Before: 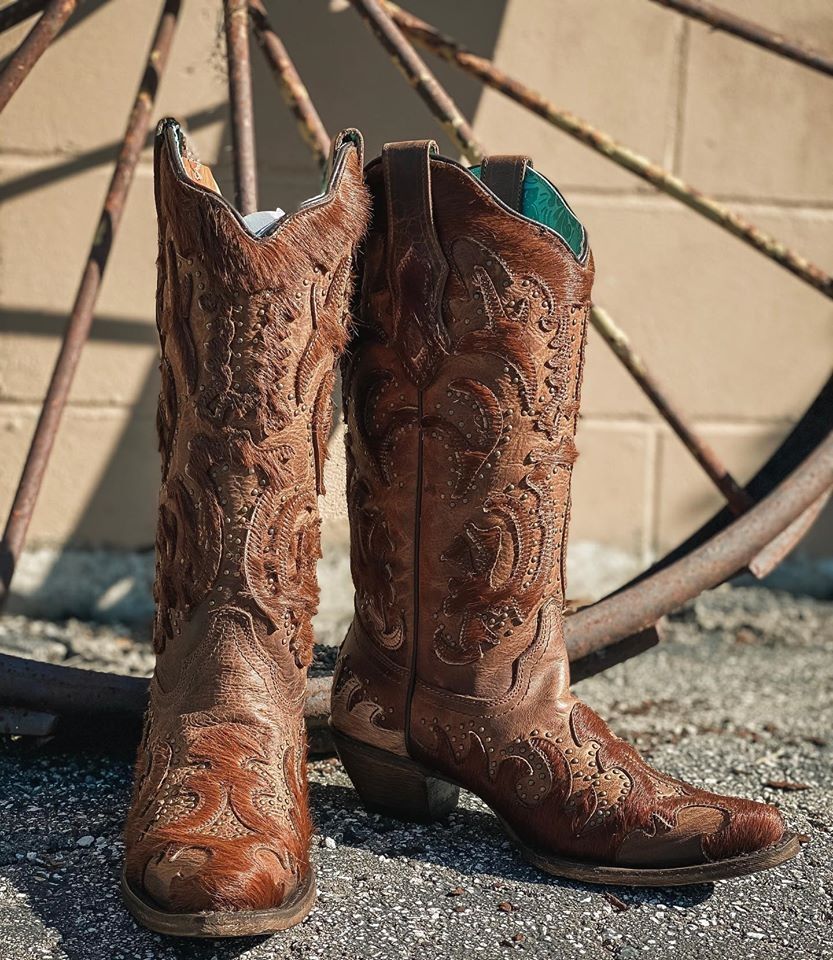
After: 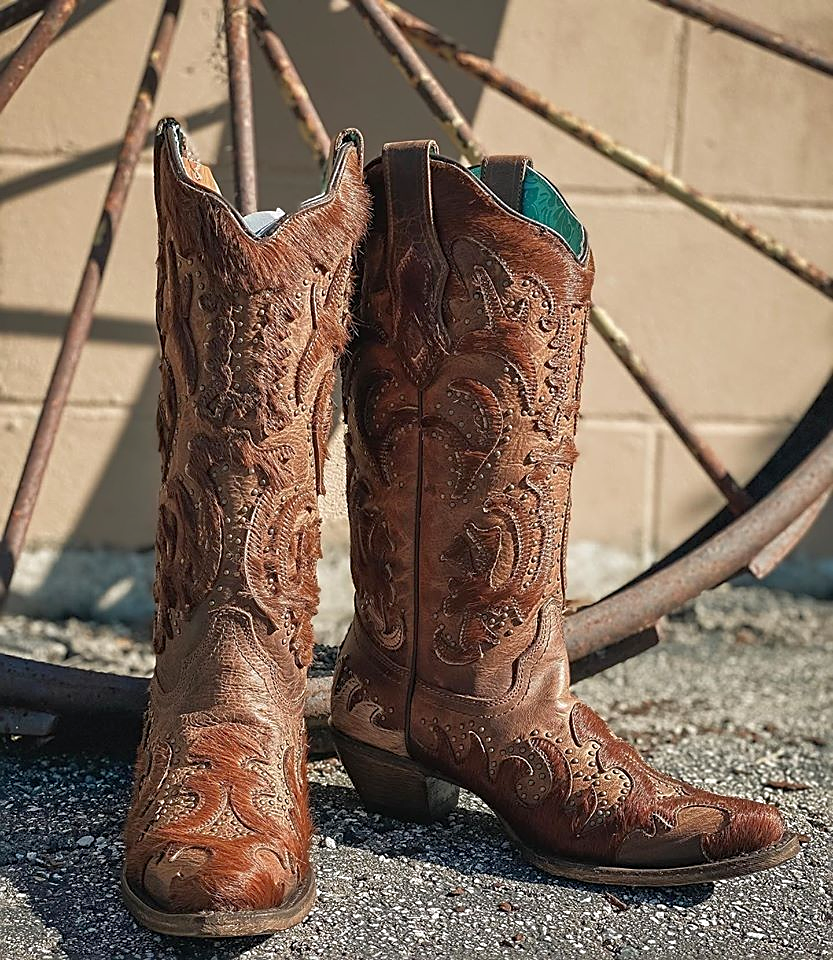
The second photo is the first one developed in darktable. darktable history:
sharpen: on, module defaults
rgb curve: curves: ch0 [(0, 0) (0.053, 0.068) (0.122, 0.128) (1, 1)]
